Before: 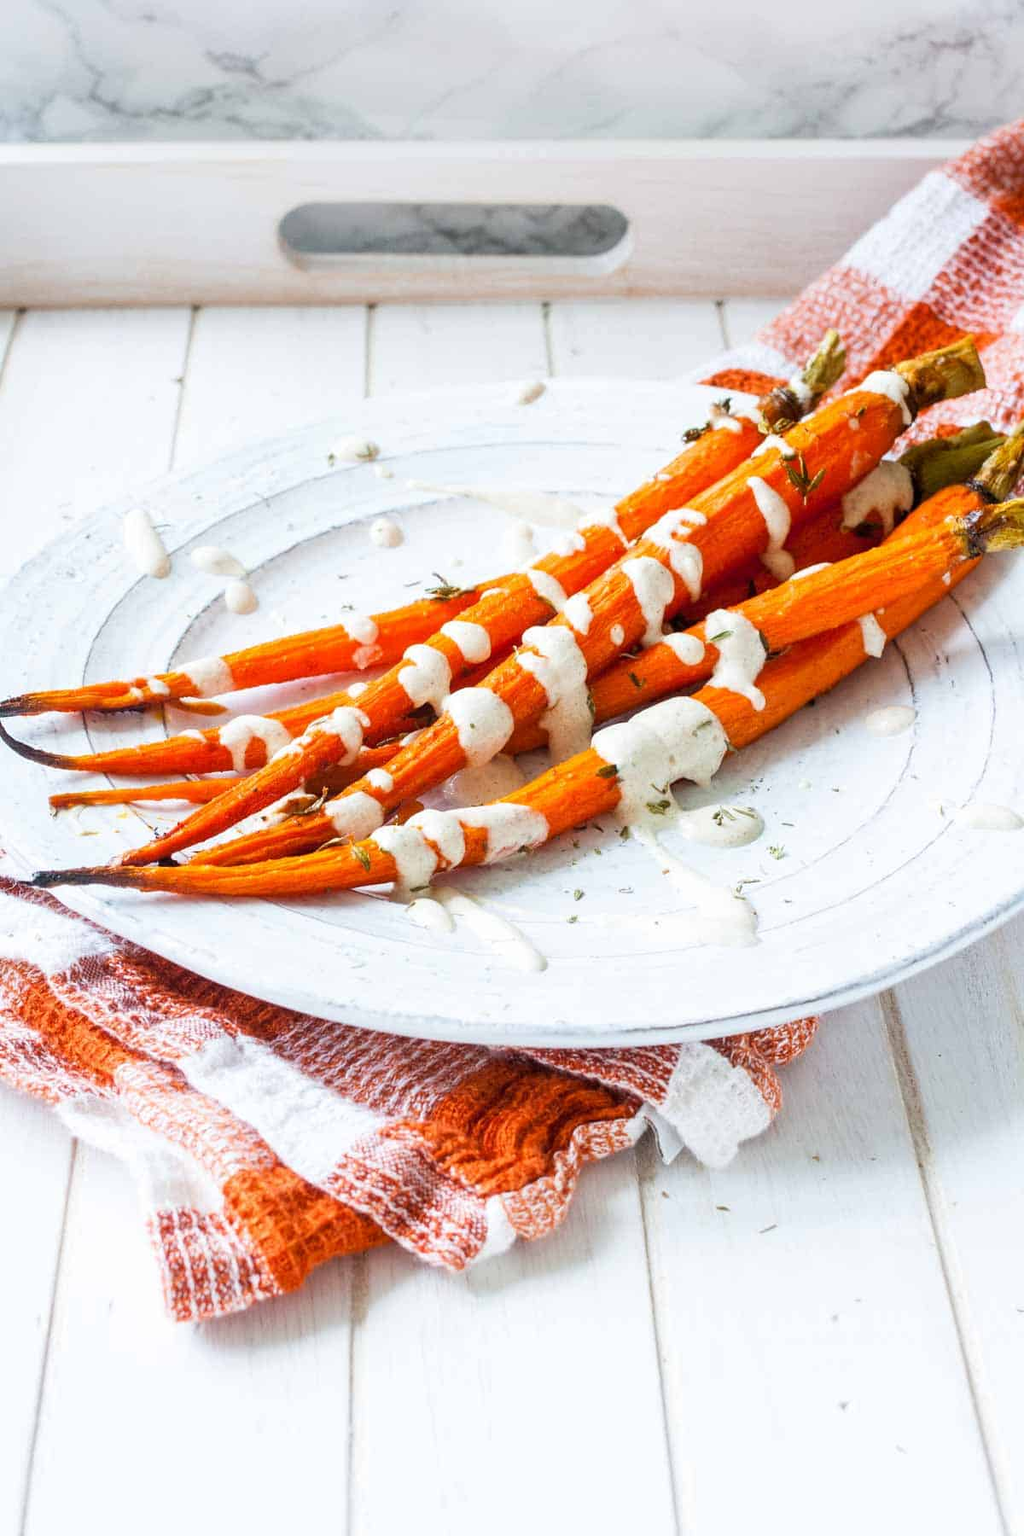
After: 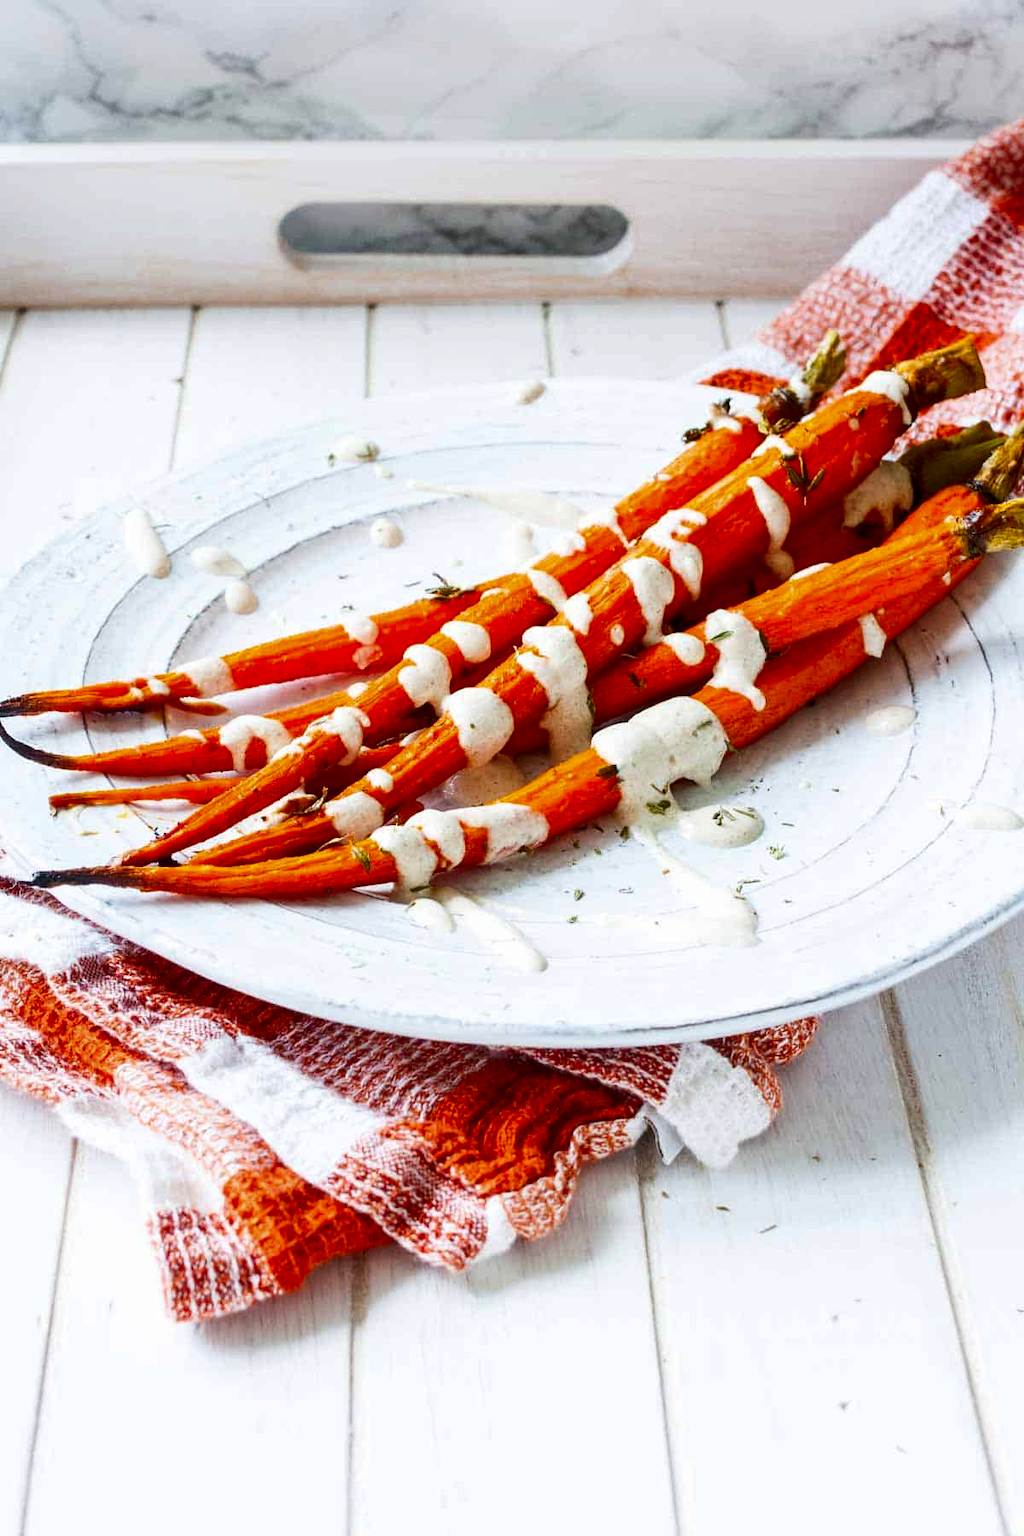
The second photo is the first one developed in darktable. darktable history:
contrast brightness saturation: contrast 0.125, brightness -0.228, saturation 0.136
